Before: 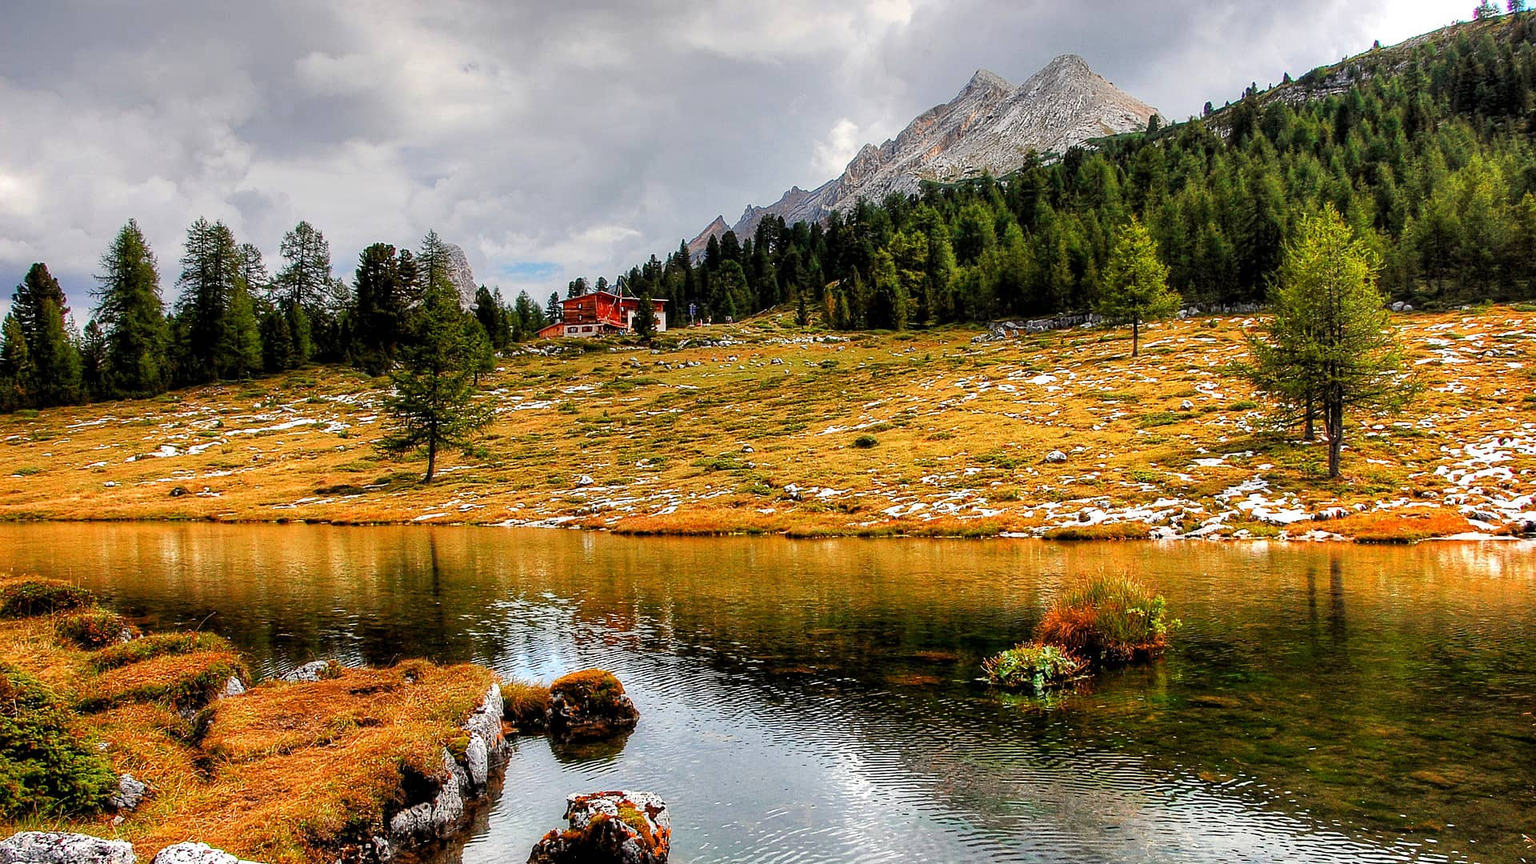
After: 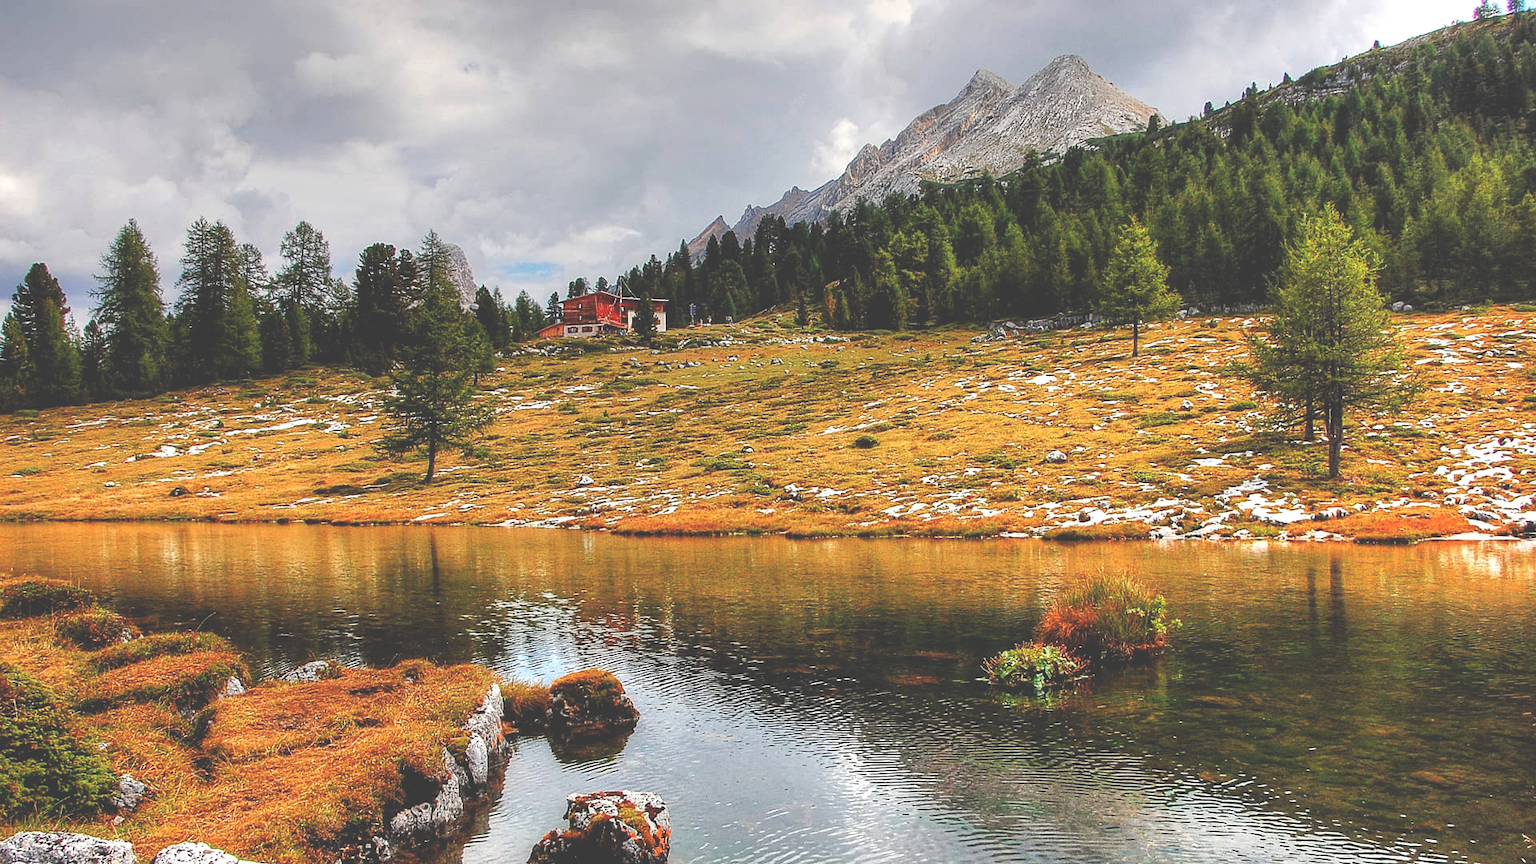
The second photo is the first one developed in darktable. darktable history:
exposure: black level correction -0.042, exposure 0.06 EV, compensate highlight preservation false
